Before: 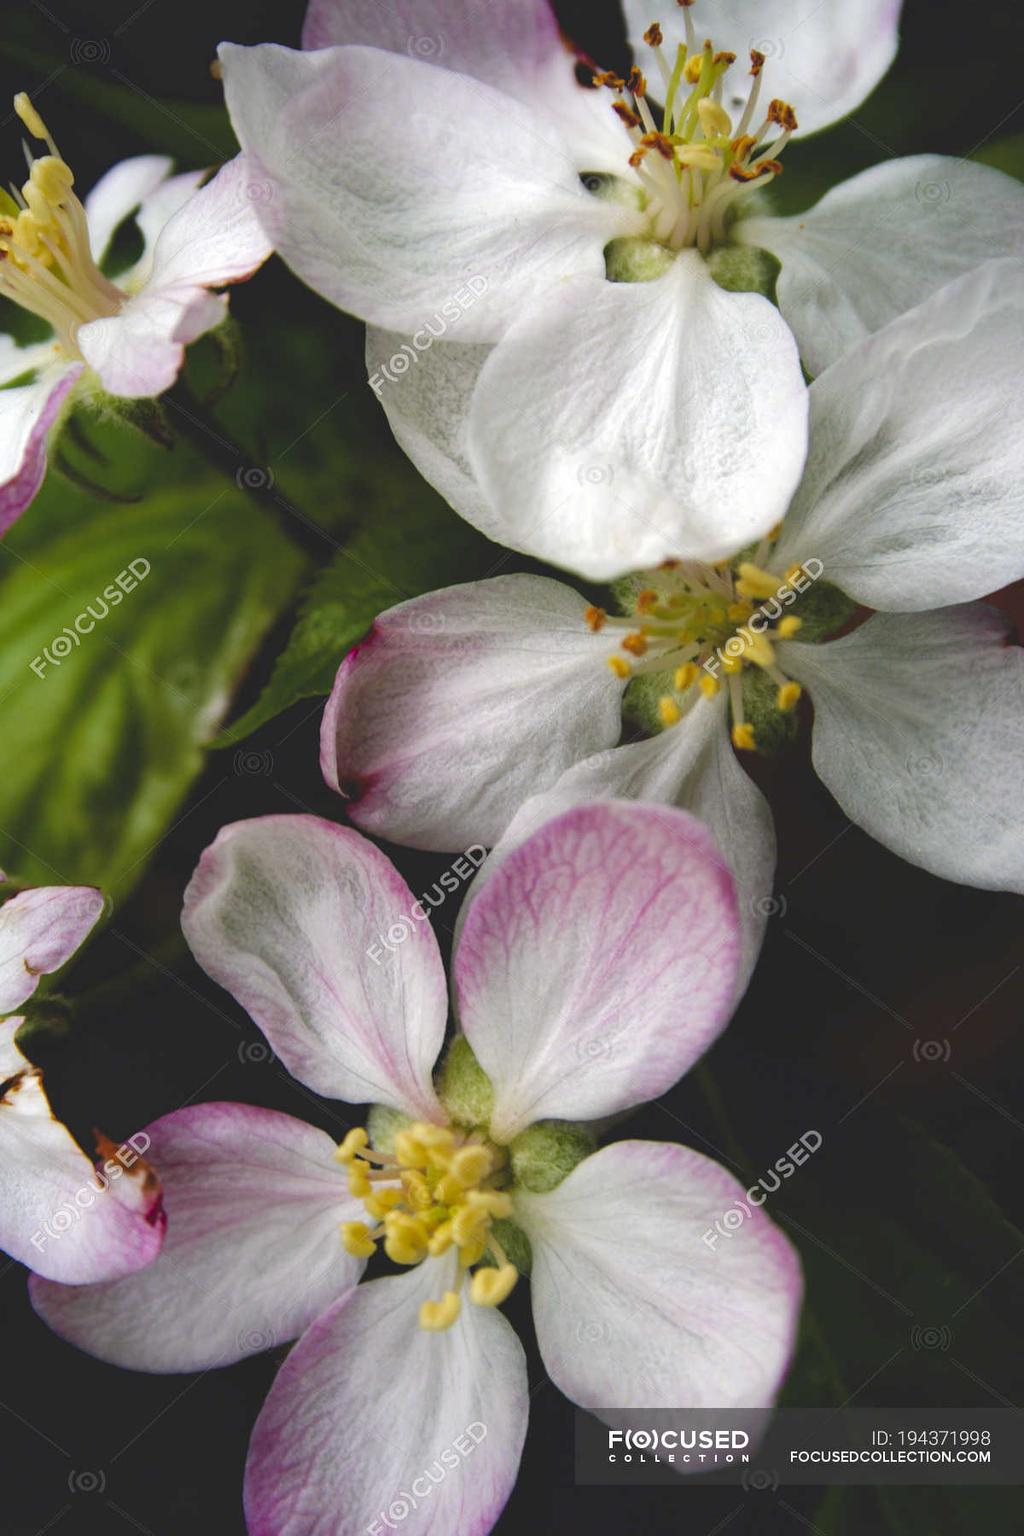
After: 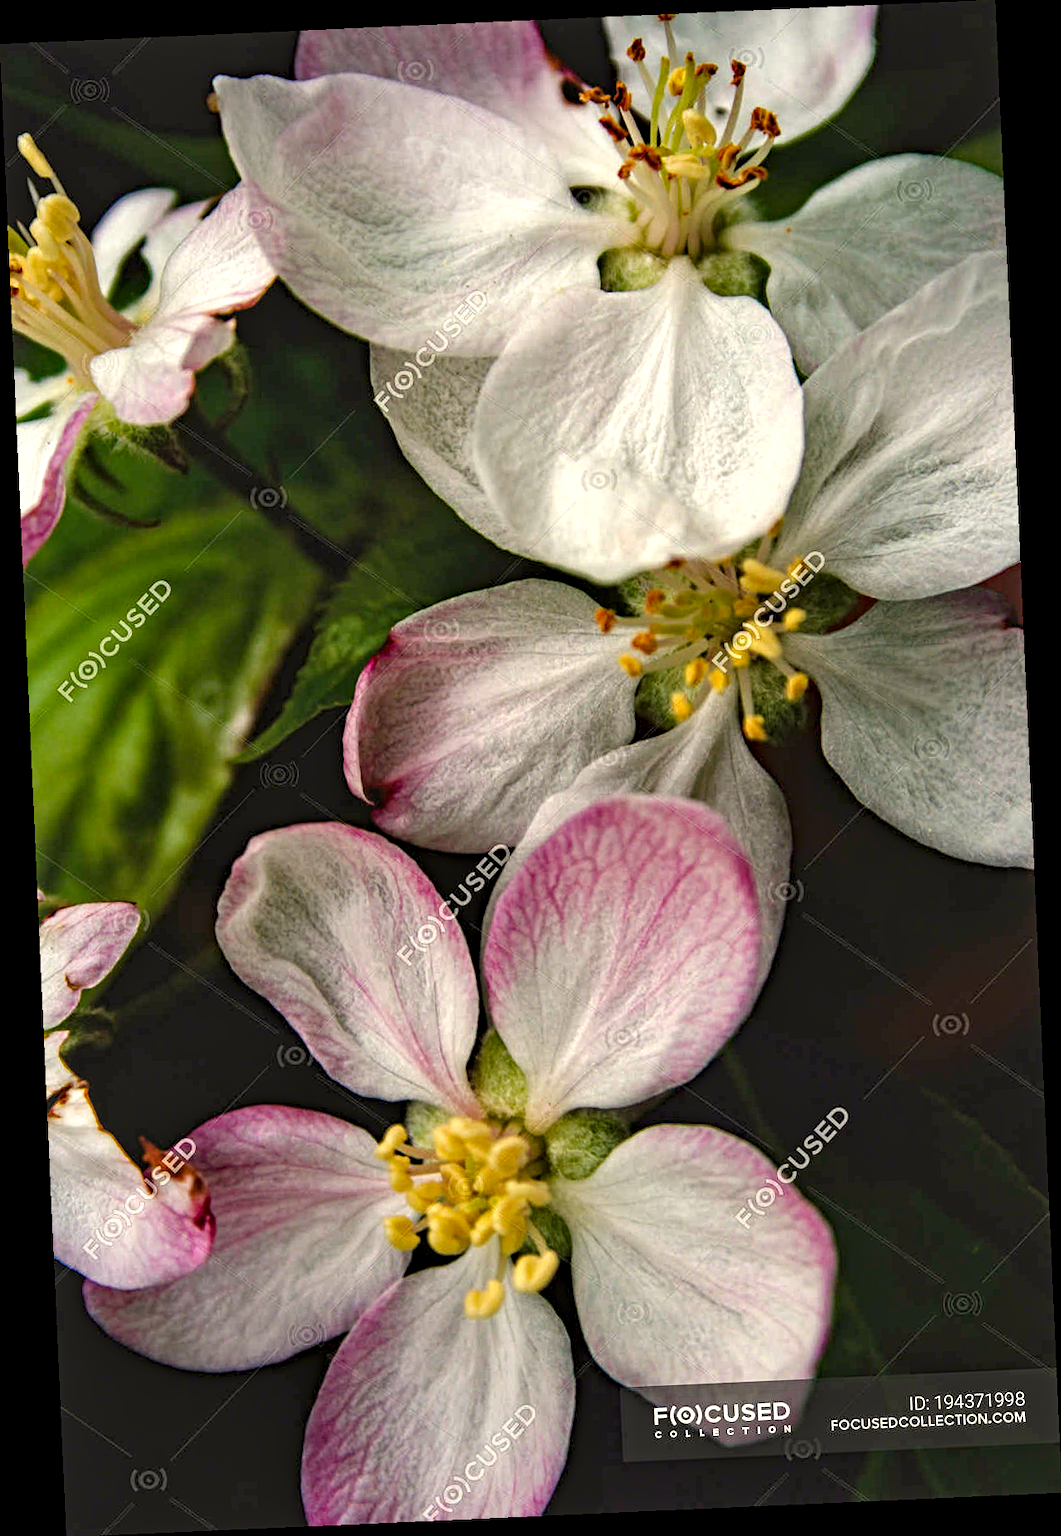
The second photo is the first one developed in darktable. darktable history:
contrast equalizer: octaves 7, y [[0.5, 0.542, 0.583, 0.625, 0.667, 0.708], [0.5 ×6], [0.5 ×6], [0 ×6], [0 ×6]]
haze removal: compatibility mode true, adaptive false
rotate and perspective: rotation -2.56°, automatic cropping off
white balance: red 1.029, blue 0.92
